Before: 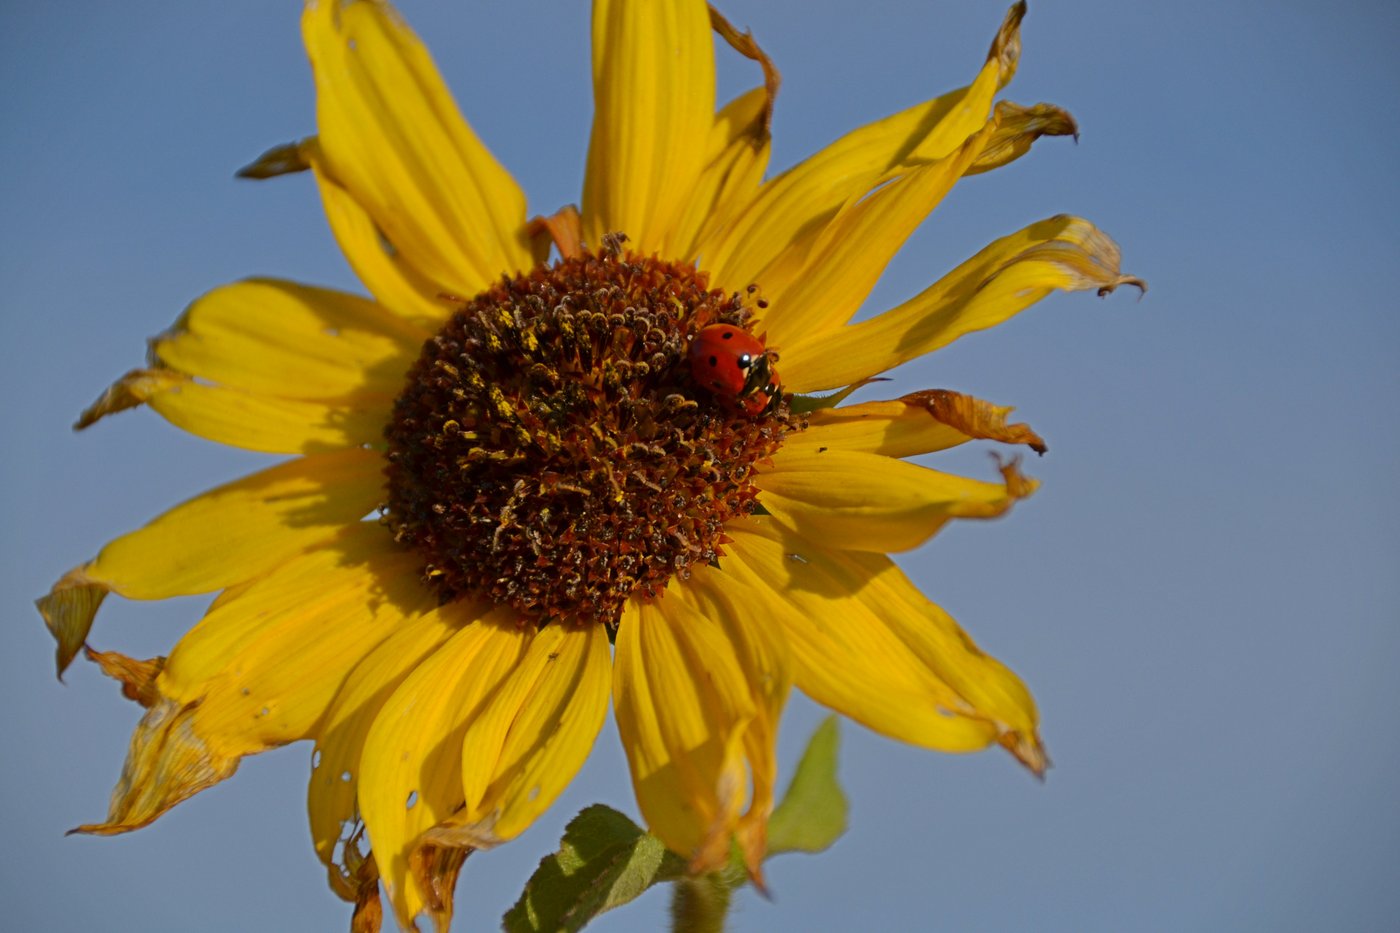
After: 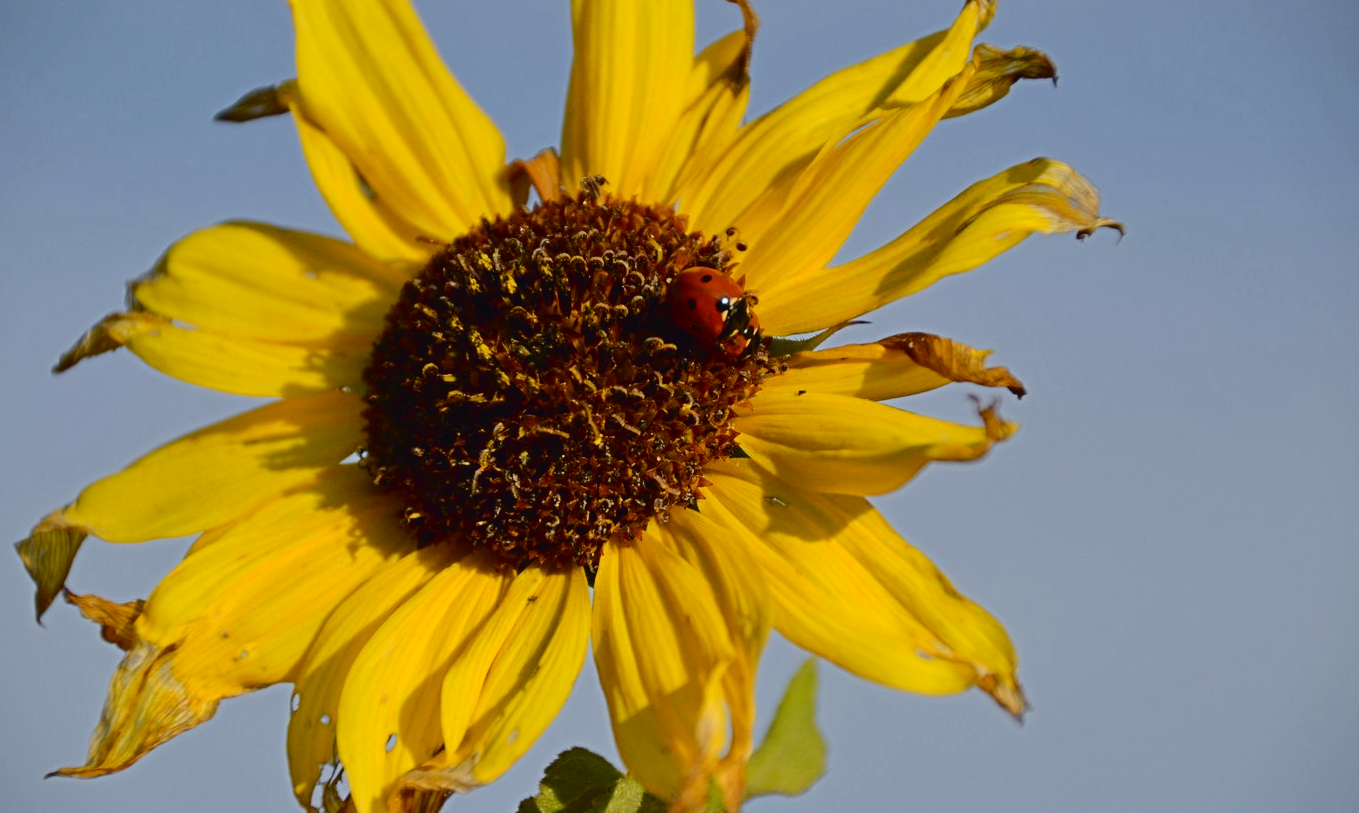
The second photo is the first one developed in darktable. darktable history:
crop: left 1.507%, top 6.147%, right 1.379%, bottom 6.637%
tone curve: curves: ch0 [(0, 0.023) (0.104, 0.058) (0.21, 0.162) (0.469, 0.524) (0.579, 0.65) (0.725, 0.8) (0.858, 0.903) (1, 0.974)]; ch1 [(0, 0) (0.414, 0.395) (0.447, 0.447) (0.502, 0.501) (0.521, 0.512) (0.566, 0.566) (0.618, 0.61) (0.654, 0.642) (1, 1)]; ch2 [(0, 0) (0.369, 0.388) (0.437, 0.453) (0.492, 0.485) (0.524, 0.508) (0.553, 0.566) (0.583, 0.608) (1, 1)], color space Lab, independent channels, preserve colors none
